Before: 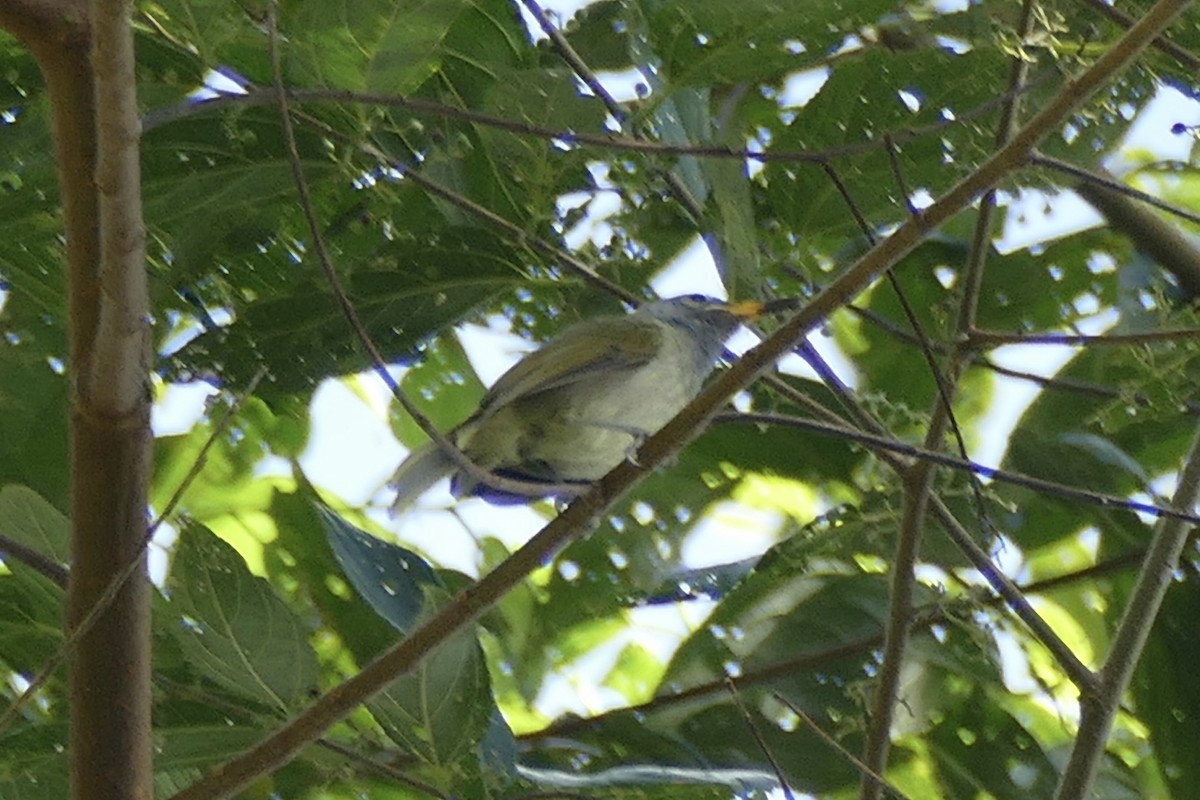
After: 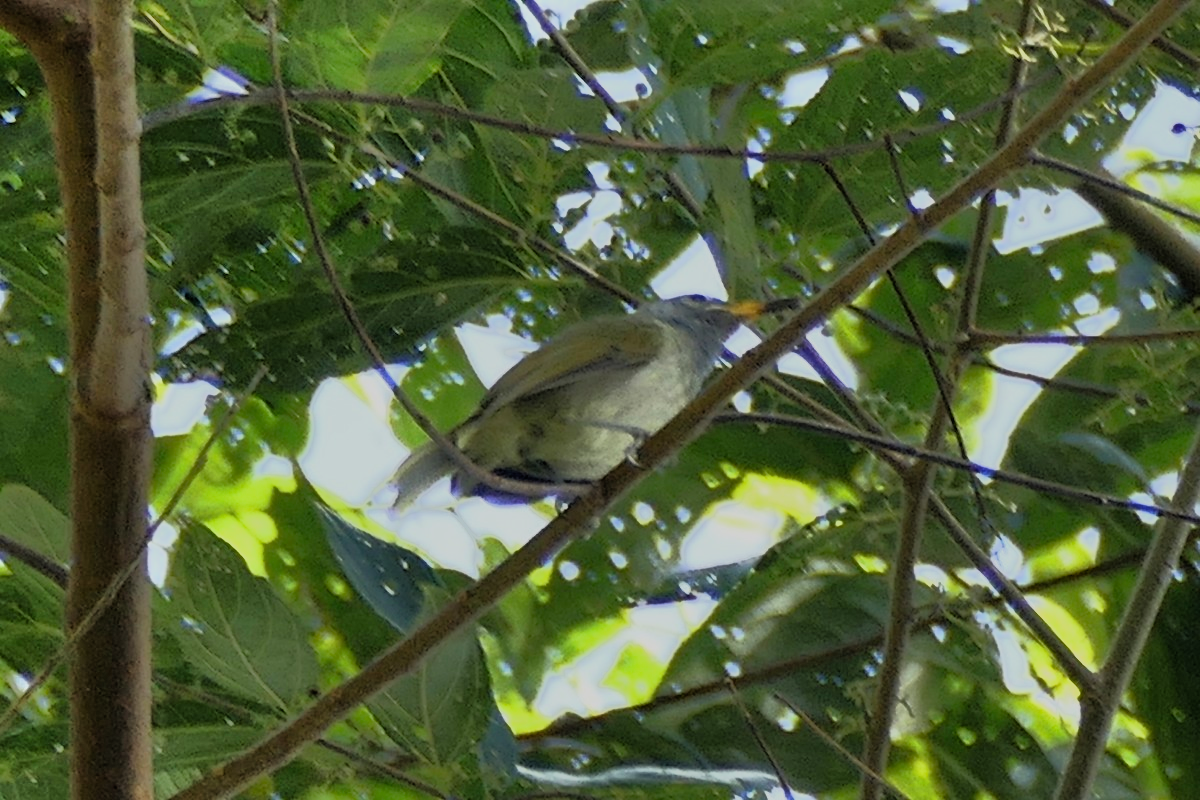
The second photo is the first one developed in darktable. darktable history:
filmic rgb: black relative exposure -5 EV, hardness 2.88, contrast 1.3
tone equalizer: -7 EV -0.63 EV, -6 EV 1 EV, -5 EV -0.45 EV, -4 EV 0.43 EV, -3 EV 0.41 EV, -2 EV 0.15 EV, -1 EV -0.15 EV, +0 EV -0.39 EV, smoothing diameter 25%, edges refinement/feathering 10, preserve details guided filter
